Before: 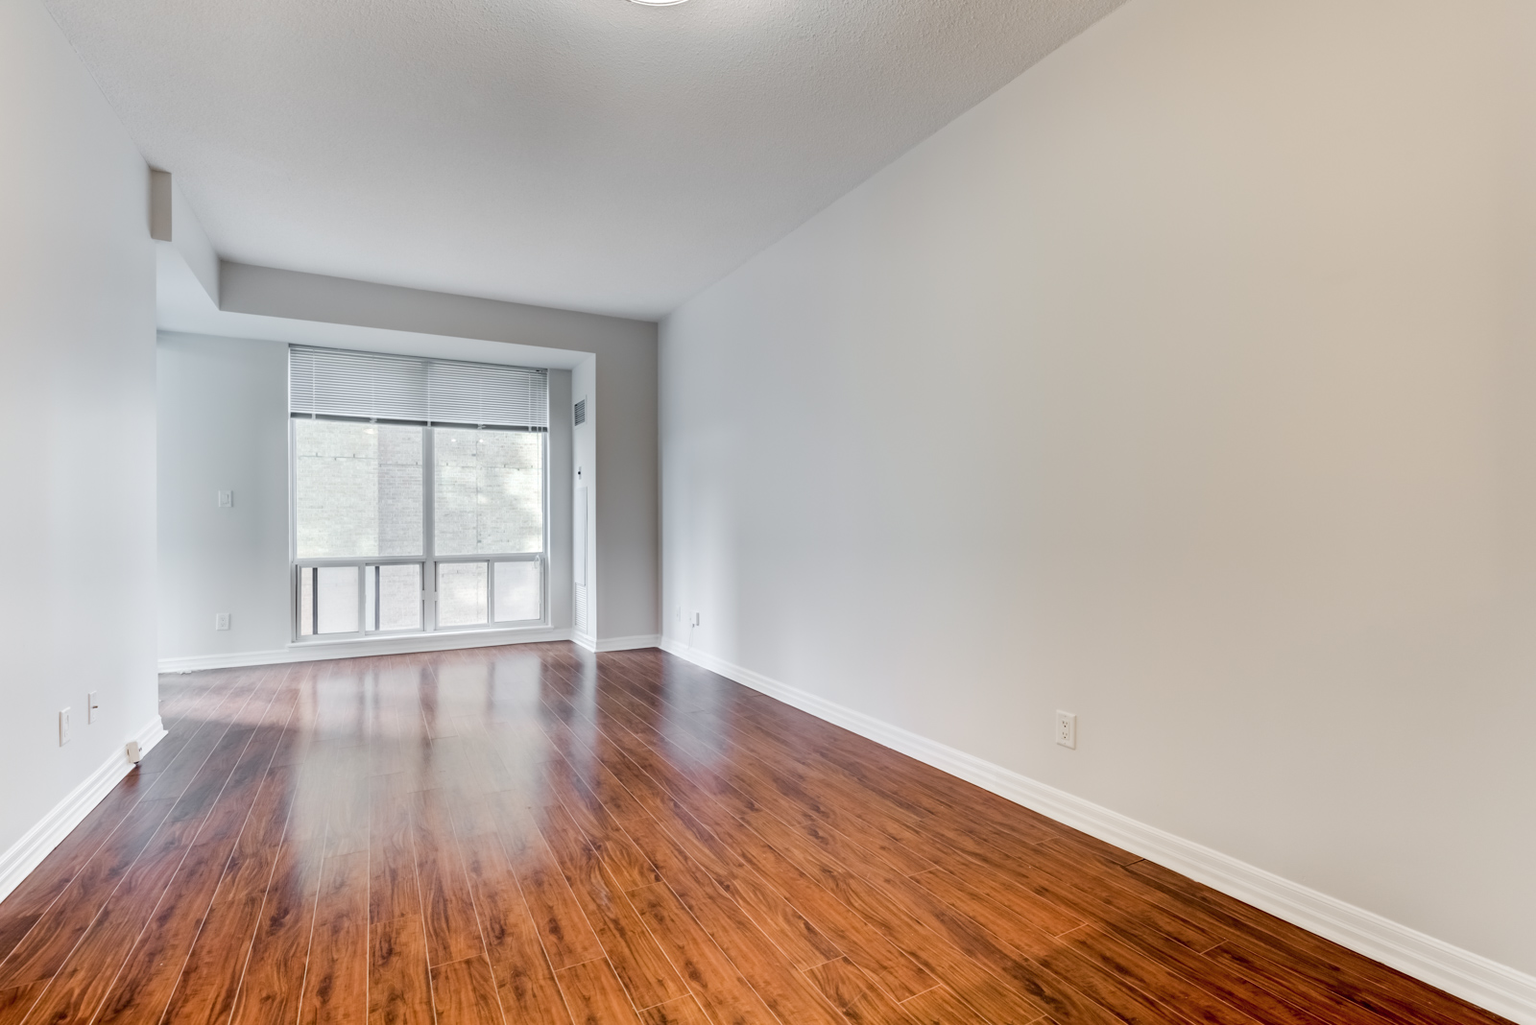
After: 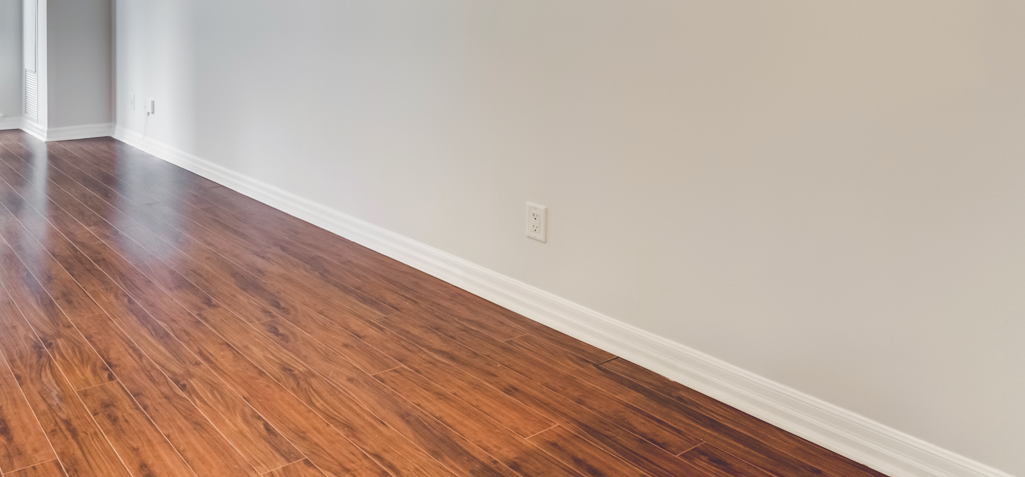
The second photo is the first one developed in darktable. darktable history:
exposure: black level correction -0.027, compensate exposure bias true, compensate highlight preservation false
crop and rotate: left 35.879%, top 50.402%, bottom 4.874%
color correction: highlights a* 0.264, highlights b* 2.68, shadows a* -0.937, shadows b* -4.57
